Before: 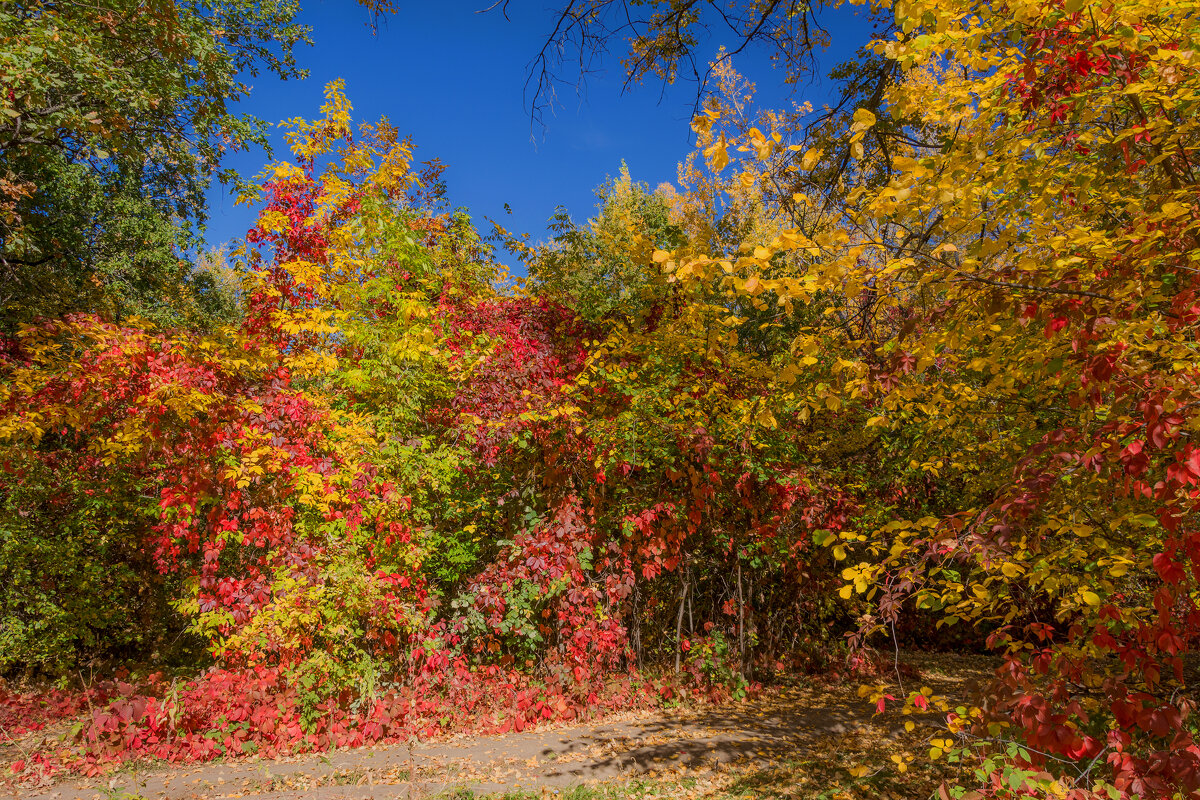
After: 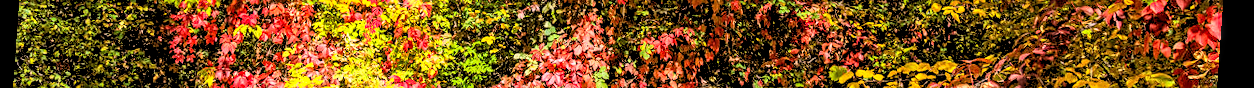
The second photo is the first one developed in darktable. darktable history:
rgb levels: levels [[0.029, 0.461, 0.922], [0, 0.5, 1], [0, 0.5, 1]]
crop and rotate: top 59.084%, bottom 30.916%
sharpen: radius 1.864, amount 0.398, threshold 1.271
contrast brightness saturation: contrast 0.2, brightness 0.16, saturation 0.22
exposure: black level correction 0, exposure 0.6 EV, compensate exposure bias true, compensate highlight preservation false
local contrast: detail 142%
rotate and perspective: rotation 4.1°, automatic cropping off
